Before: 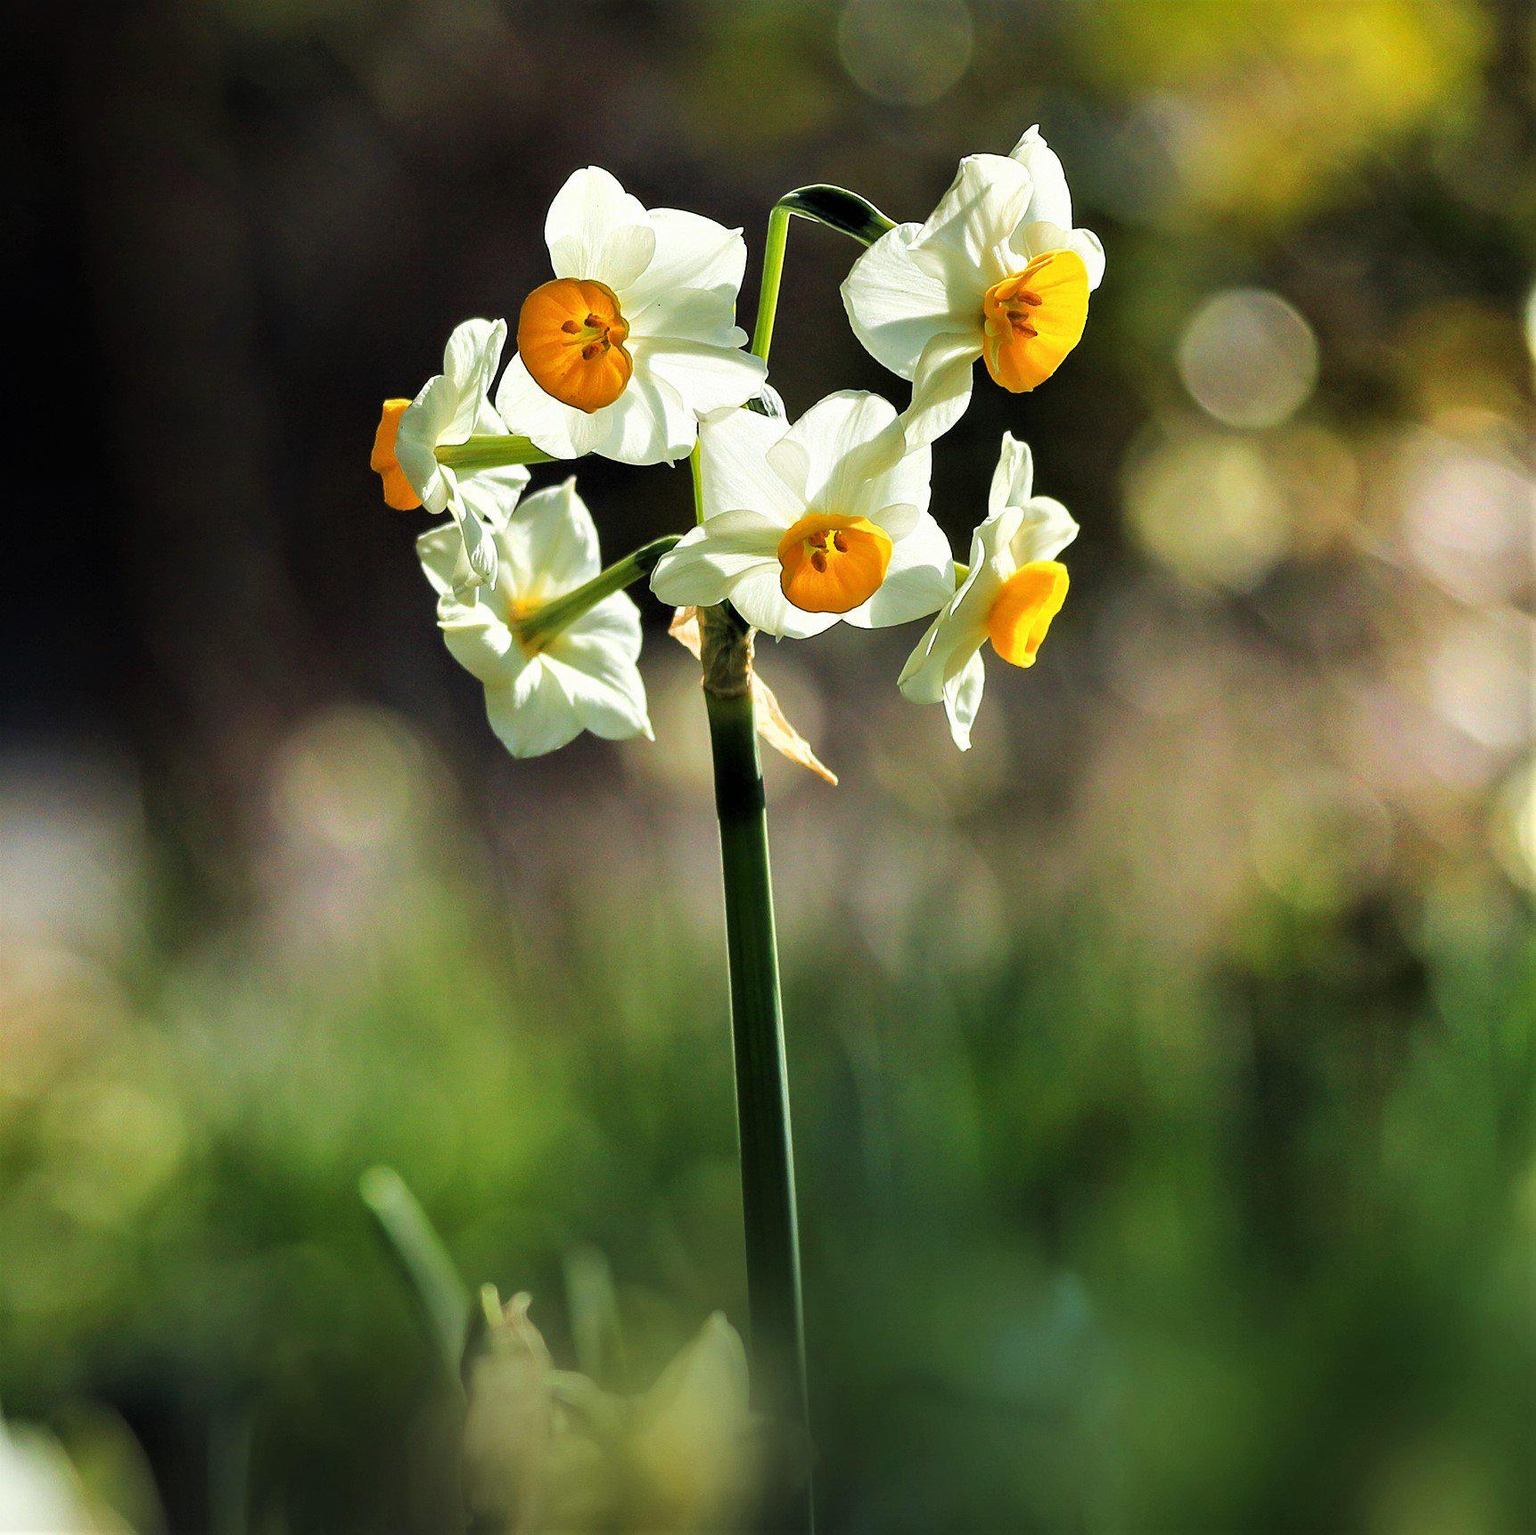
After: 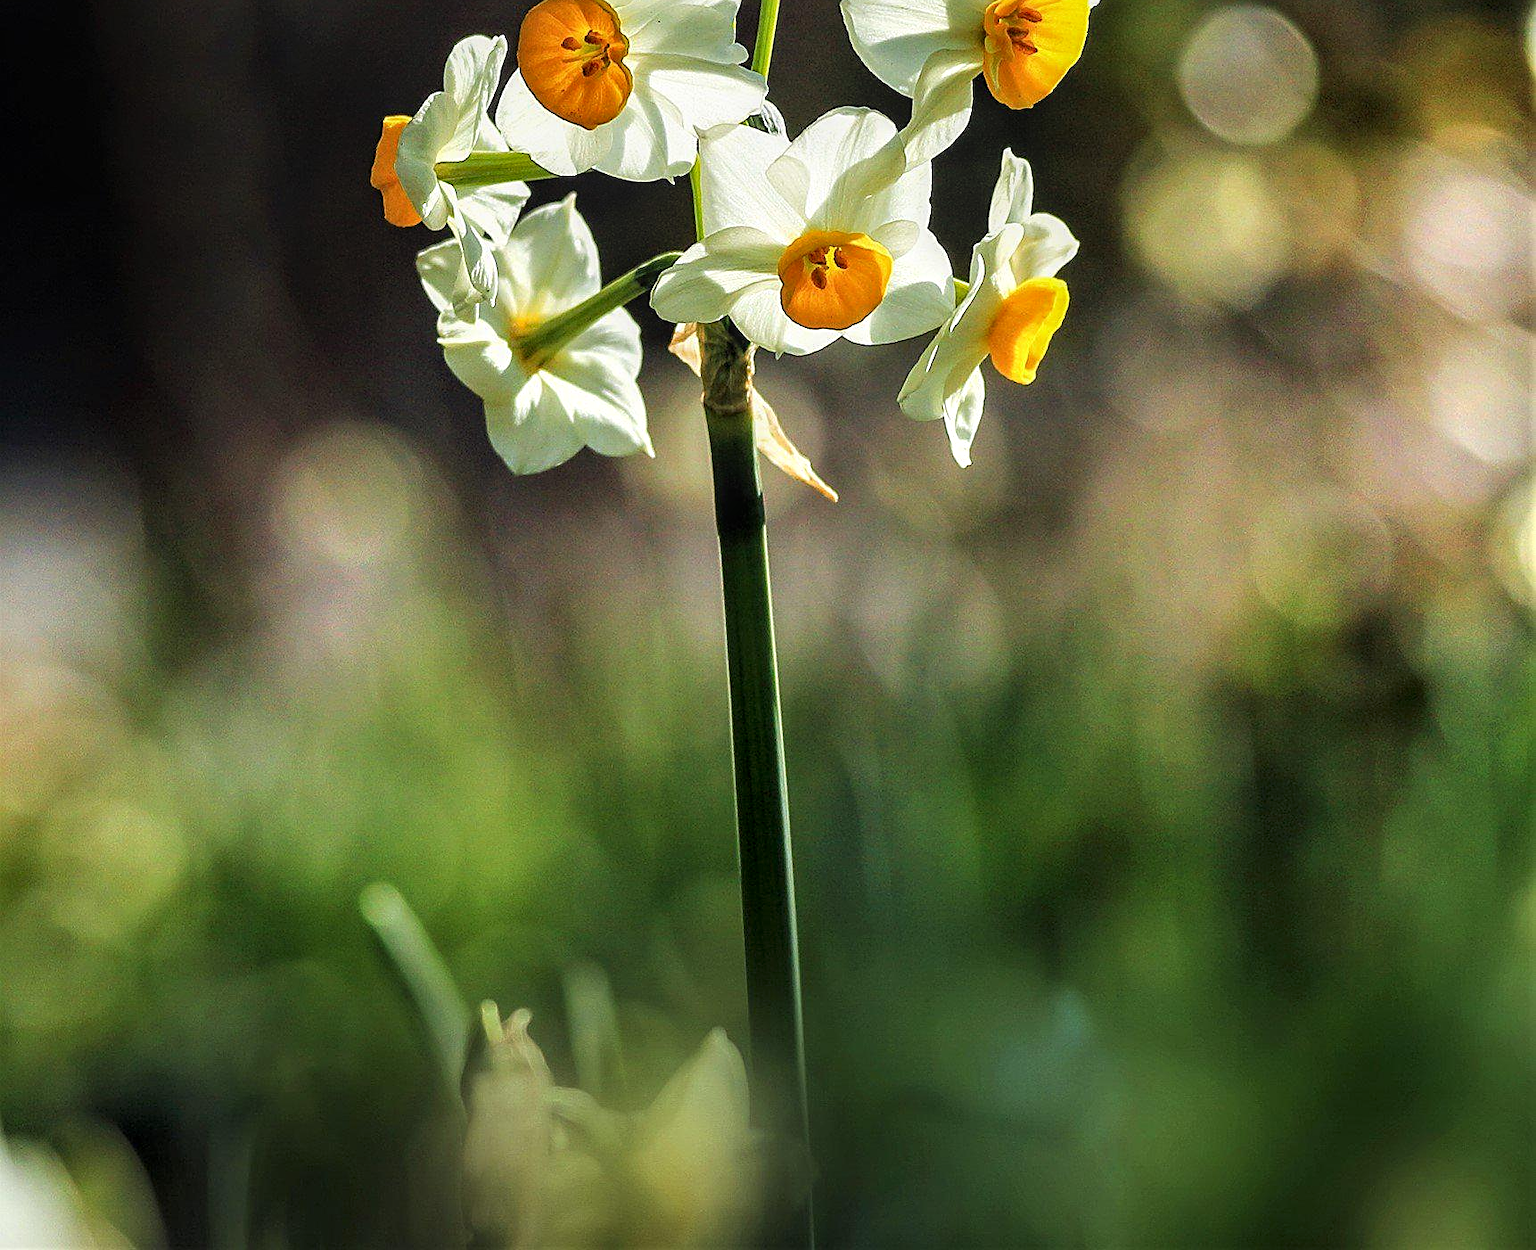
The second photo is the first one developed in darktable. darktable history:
local contrast: on, module defaults
crop and rotate: top 18.507%
sharpen: on, module defaults
